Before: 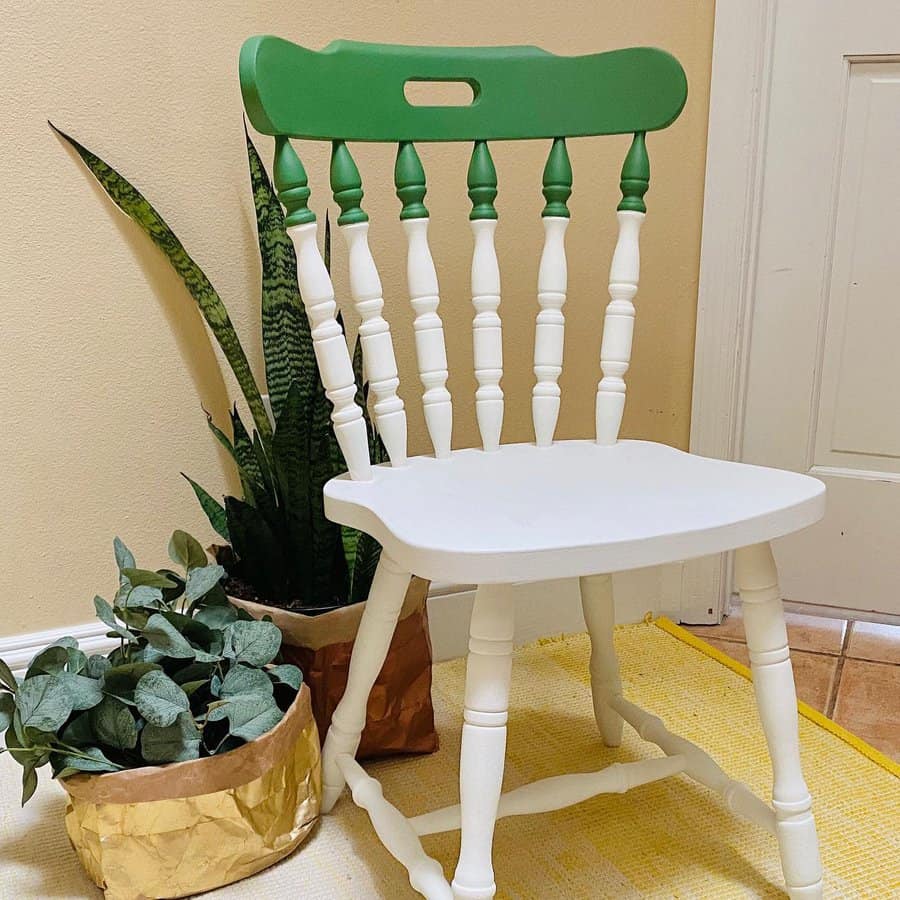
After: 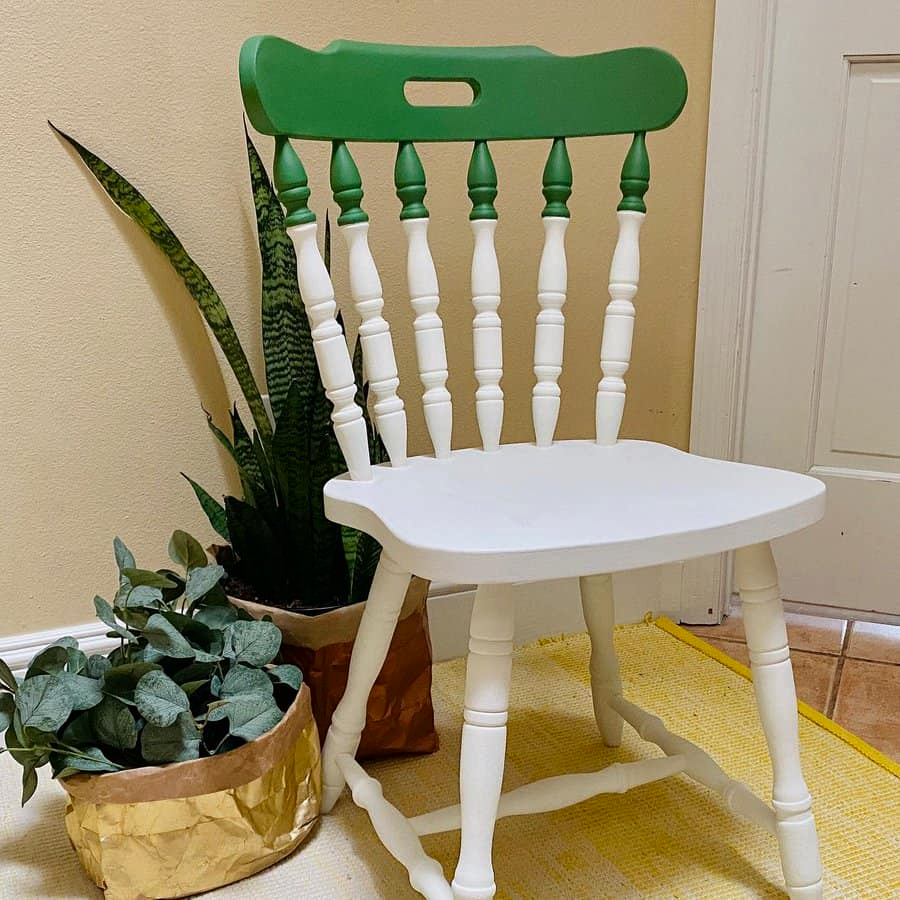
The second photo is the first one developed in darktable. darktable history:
contrast brightness saturation: brightness -0.099
